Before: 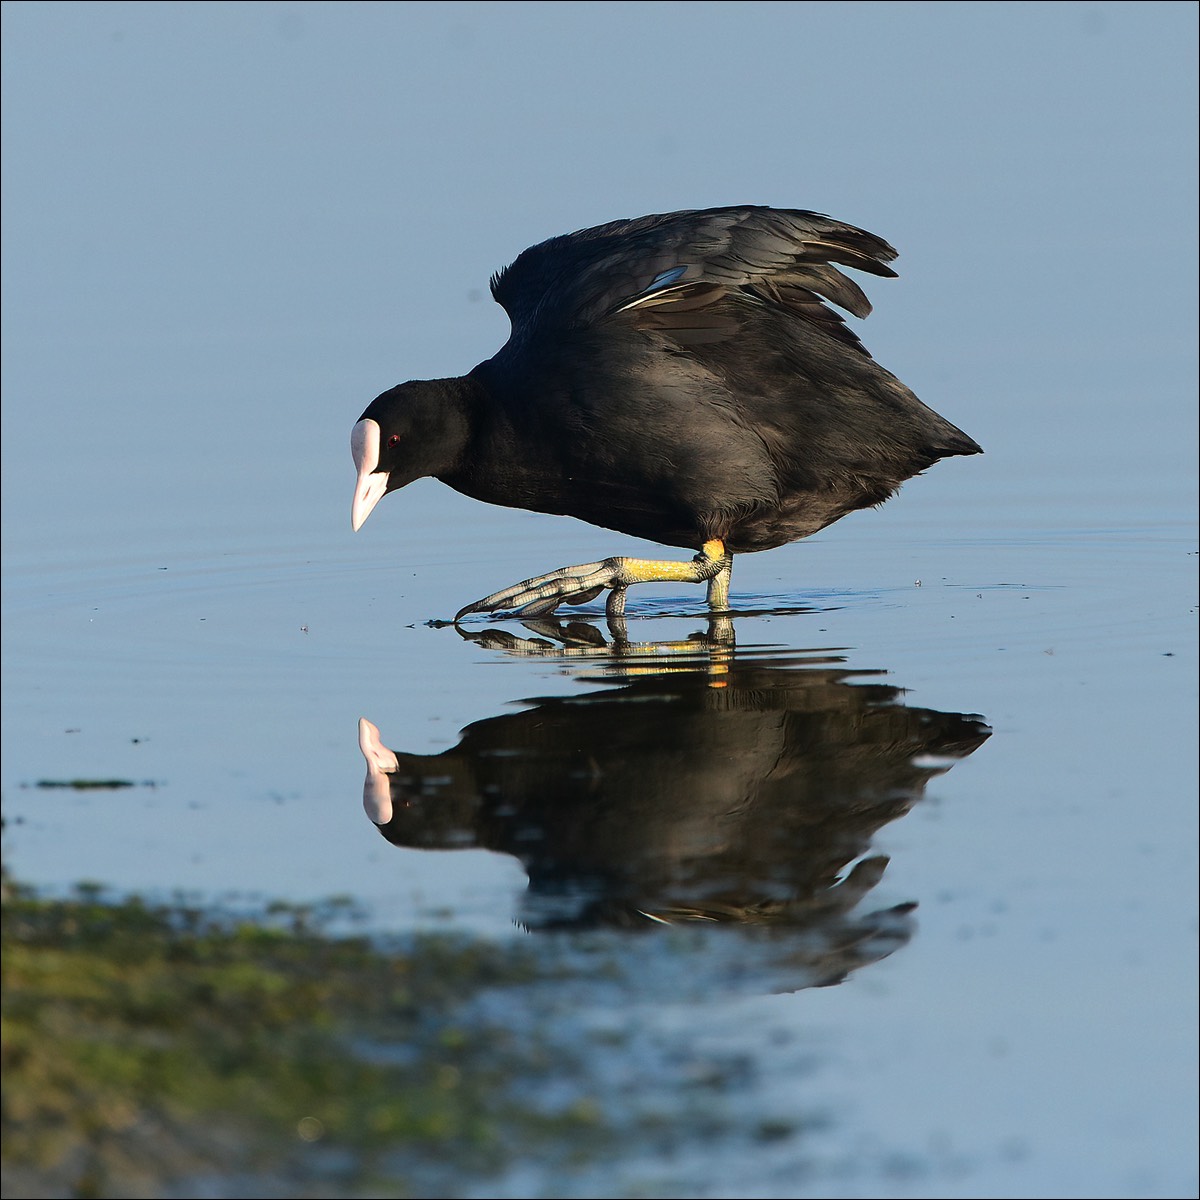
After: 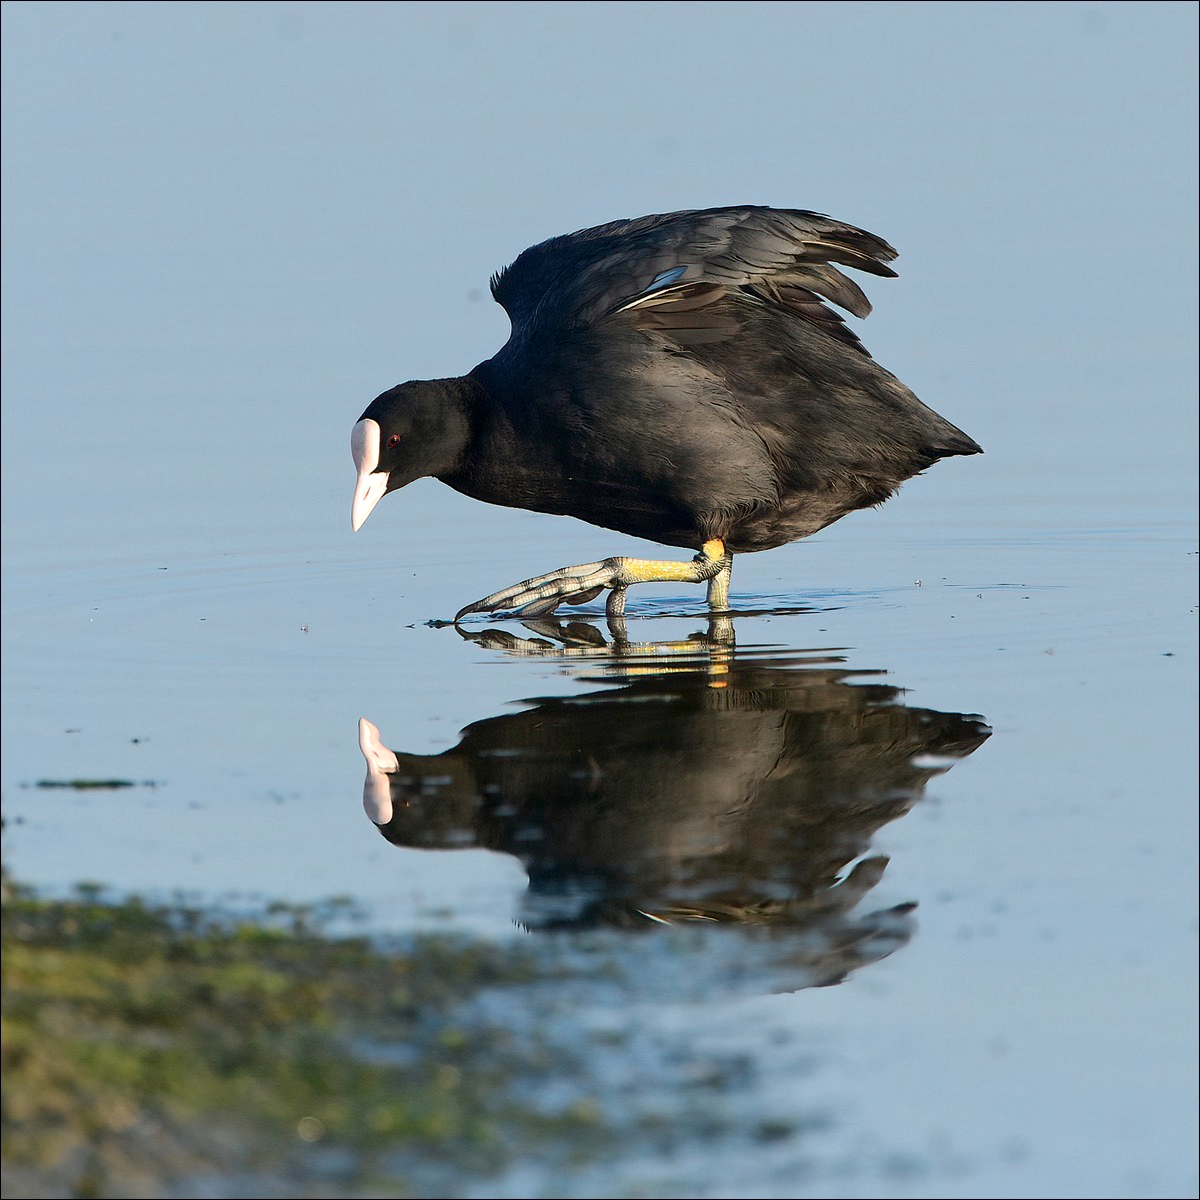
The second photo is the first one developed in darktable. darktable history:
local contrast: mode bilateral grid, contrast 21, coarseness 50, detail 120%, midtone range 0.2
